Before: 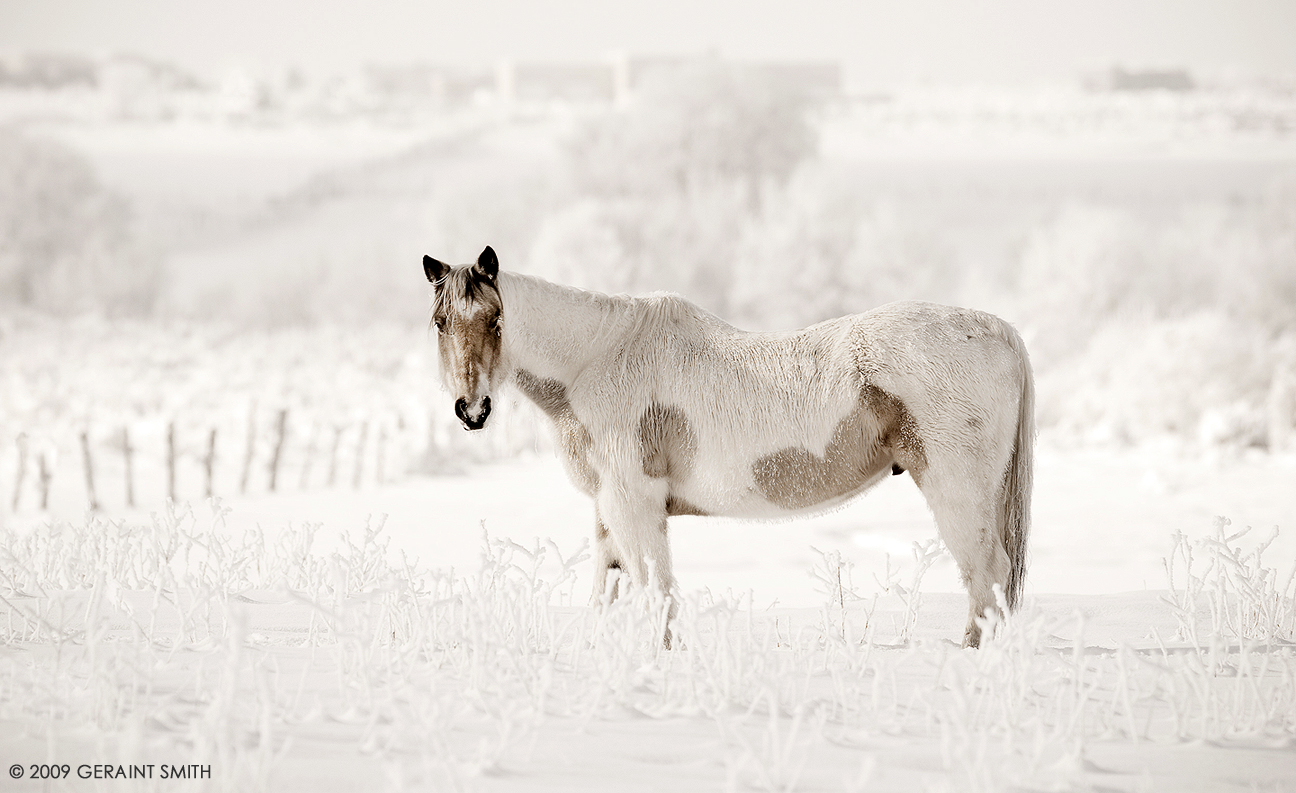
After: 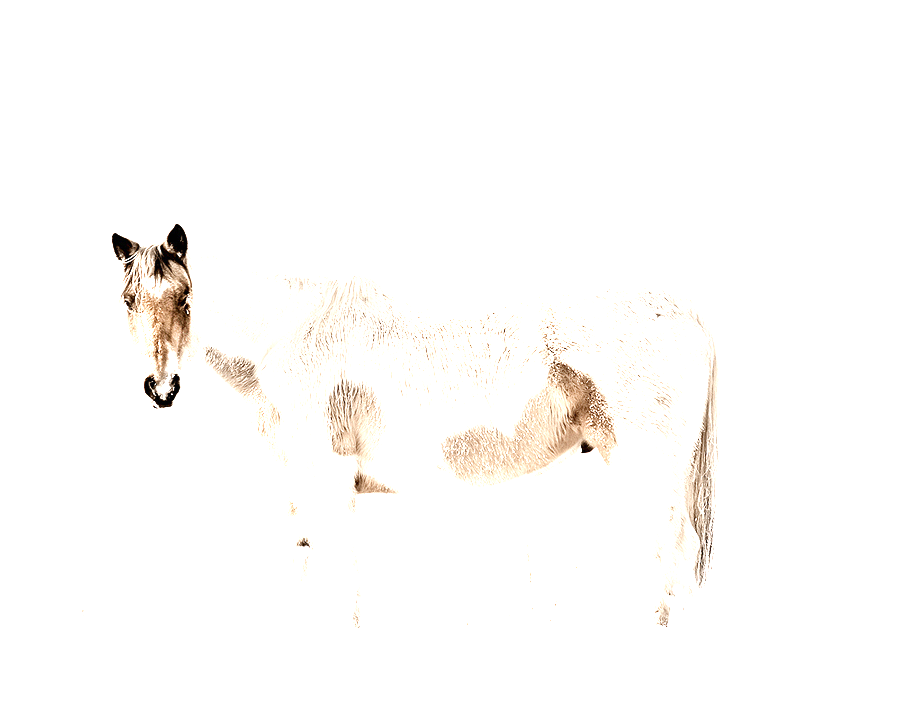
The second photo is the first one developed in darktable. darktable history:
color zones: curves: ch2 [(0, 0.5) (0.143, 0.5) (0.286, 0.416) (0.429, 0.5) (0.571, 0.5) (0.714, 0.5) (0.857, 0.5) (1, 0.5)]
crop and rotate: left 24.034%, top 2.838%, right 6.406%, bottom 6.299%
exposure: black level correction 0, exposure 1.625 EV, compensate exposure bias true, compensate highlight preservation false
